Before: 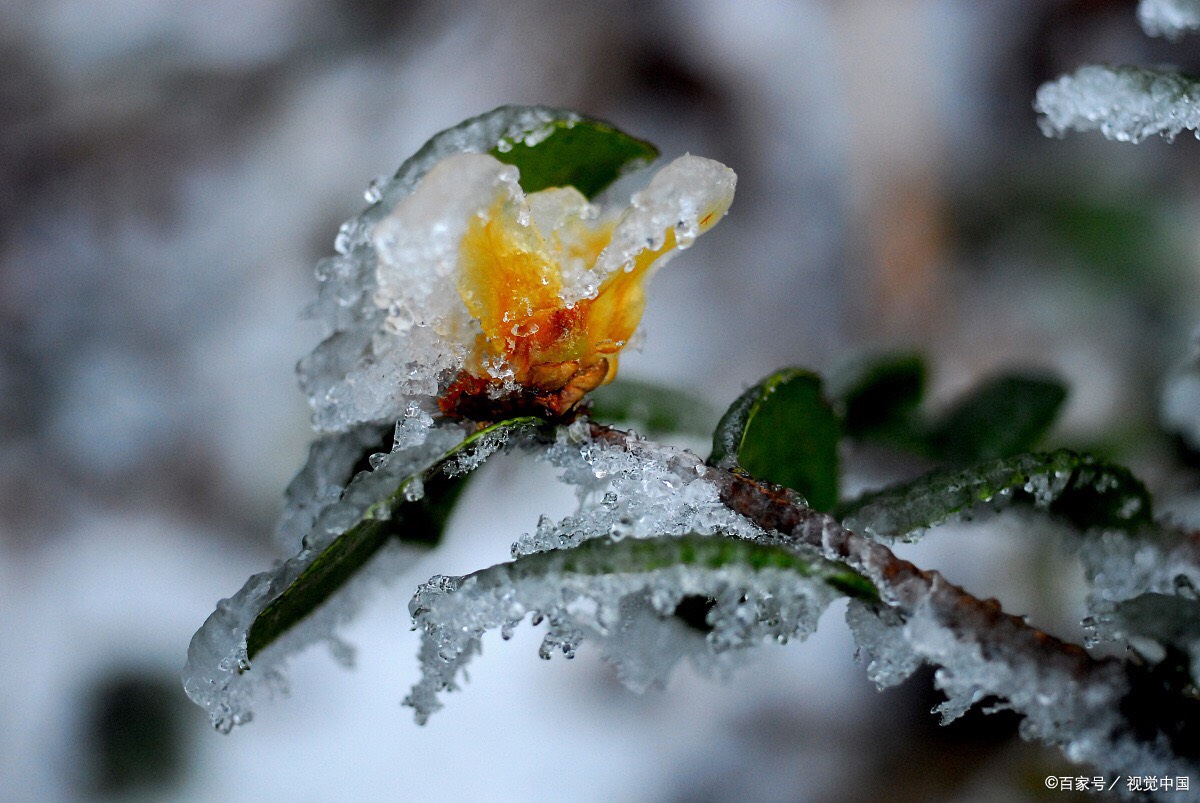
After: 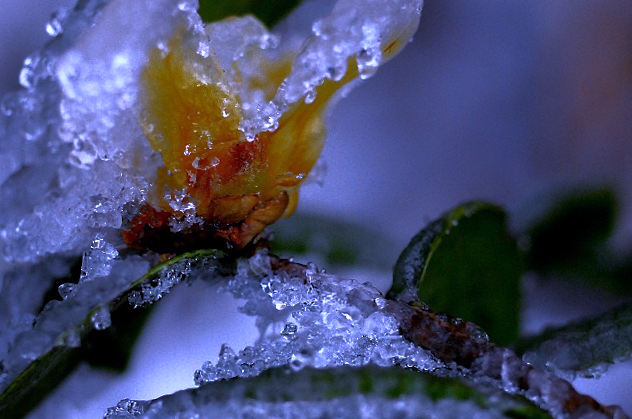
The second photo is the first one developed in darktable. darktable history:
base curve: curves: ch0 [(0, 0) (0.564, 0.291) (0.802, 0.731) (1, 1)]
white balance: red 0.98, blue 1.61
rotate and perspective: rotation 0.062°, lens shift (vertical) 0.115, lens shift (horizontal) -0.133, crop left 0.047, crop right 0.94, crop top 0.061, crop bottom 0.94
crop and rotate: left 22.13%, top 22.054%, right 22.026%, bottom 22.102%
